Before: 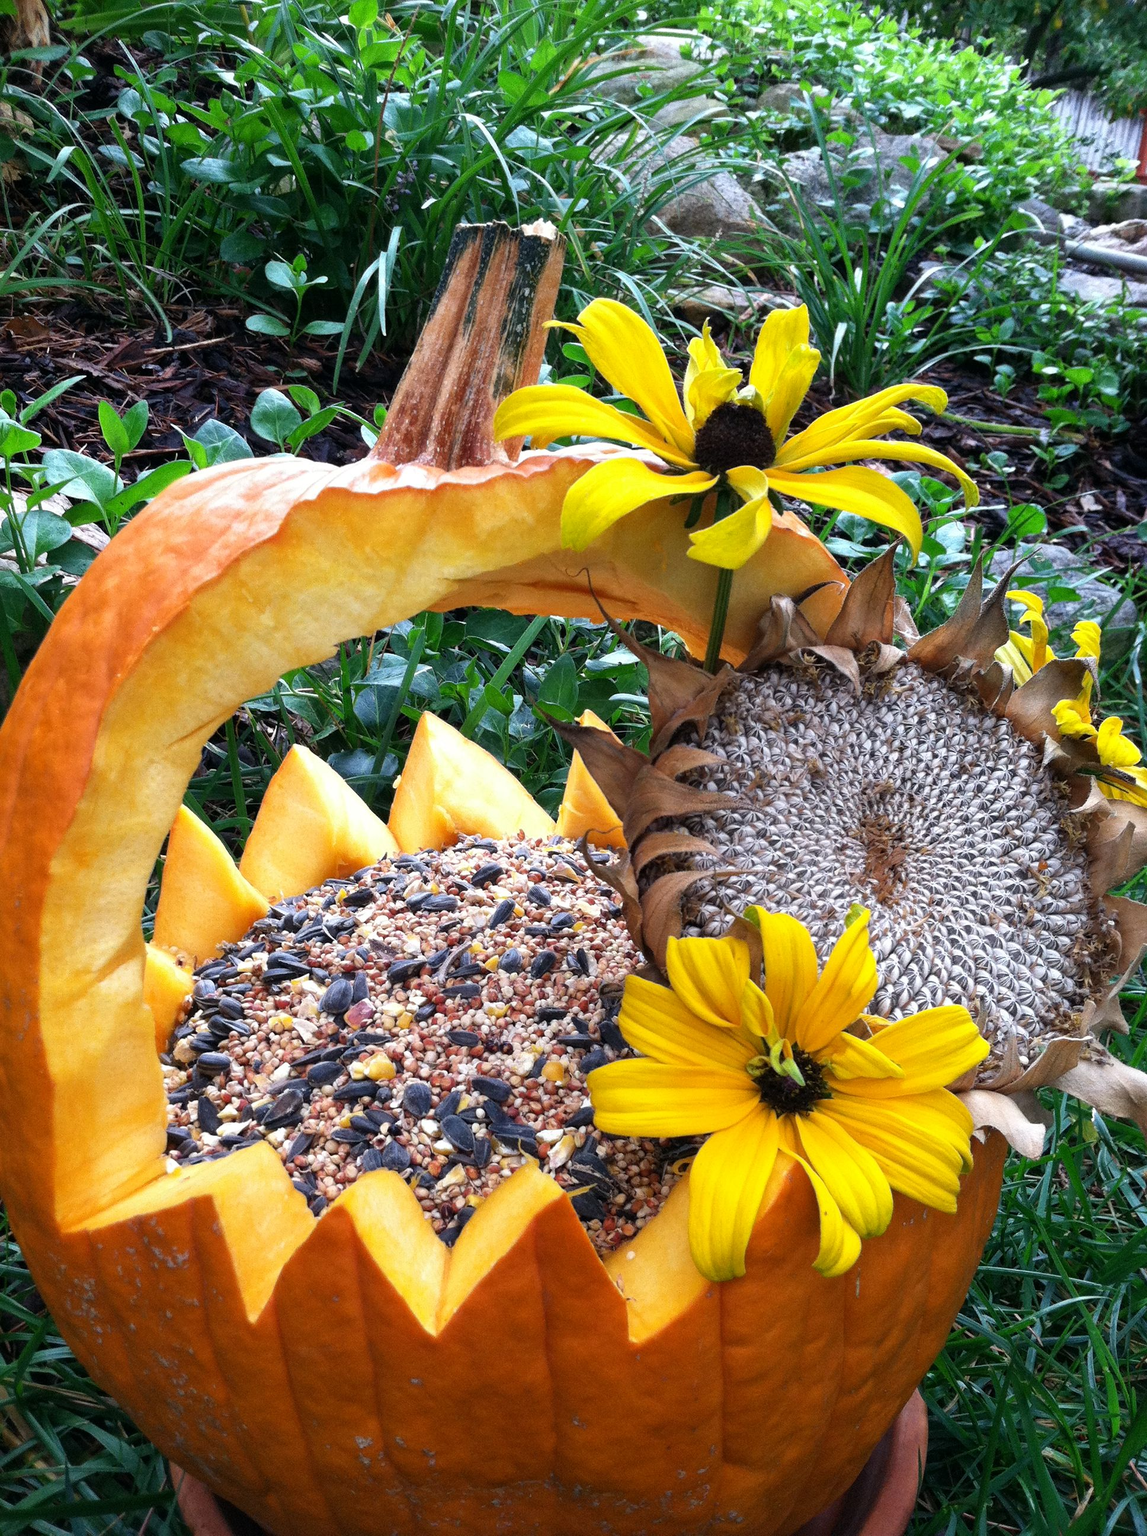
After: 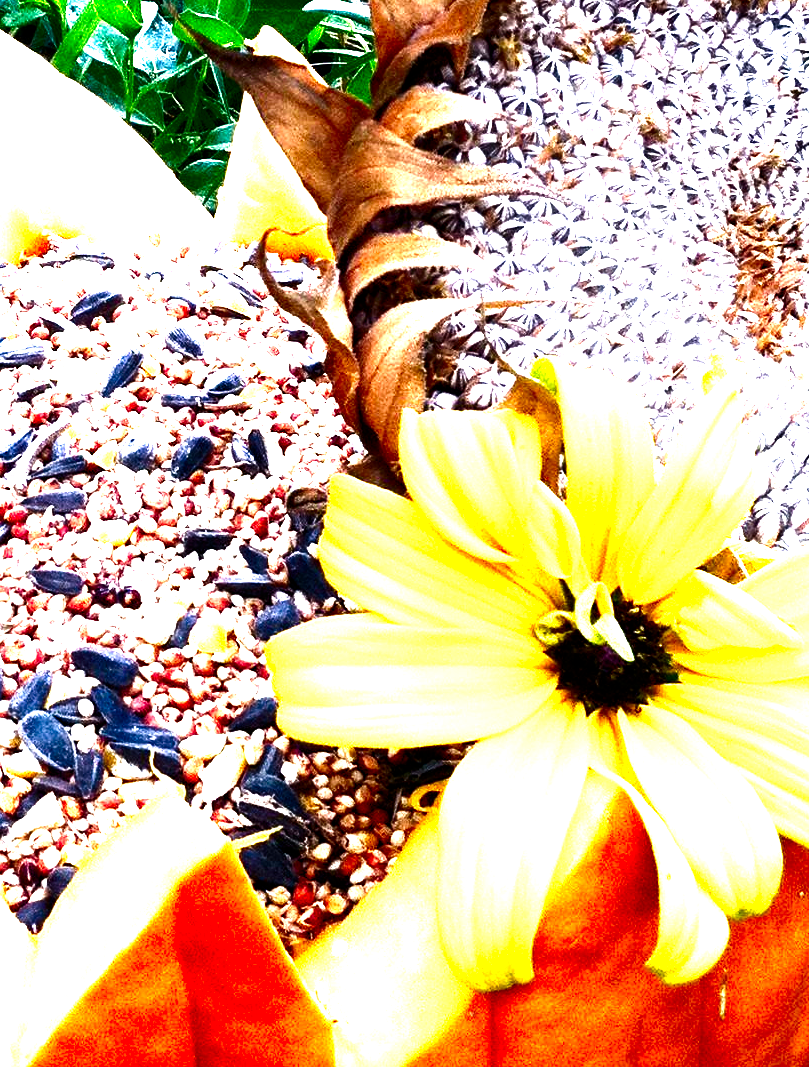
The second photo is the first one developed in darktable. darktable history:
filmic rgb: black relative exposure -7.65 EV, white relative exposure 4.56 EV, hardness 3.61, add noise in highlights 0.001, preserve chrominance no, color science v4 (2020)
crop: left 37.456%, top 45.202%, right 20.719%, bottom 13.594%
contrast brightness saturation: contrast 0.321, brightness -0.074, saturation 0.171
velvia: strength 15.01%
levels: levels [0, 0.281, 0.562]
exposure: black level correction 0.001, exposure 0.499 EV, compensate highlight preservation false
